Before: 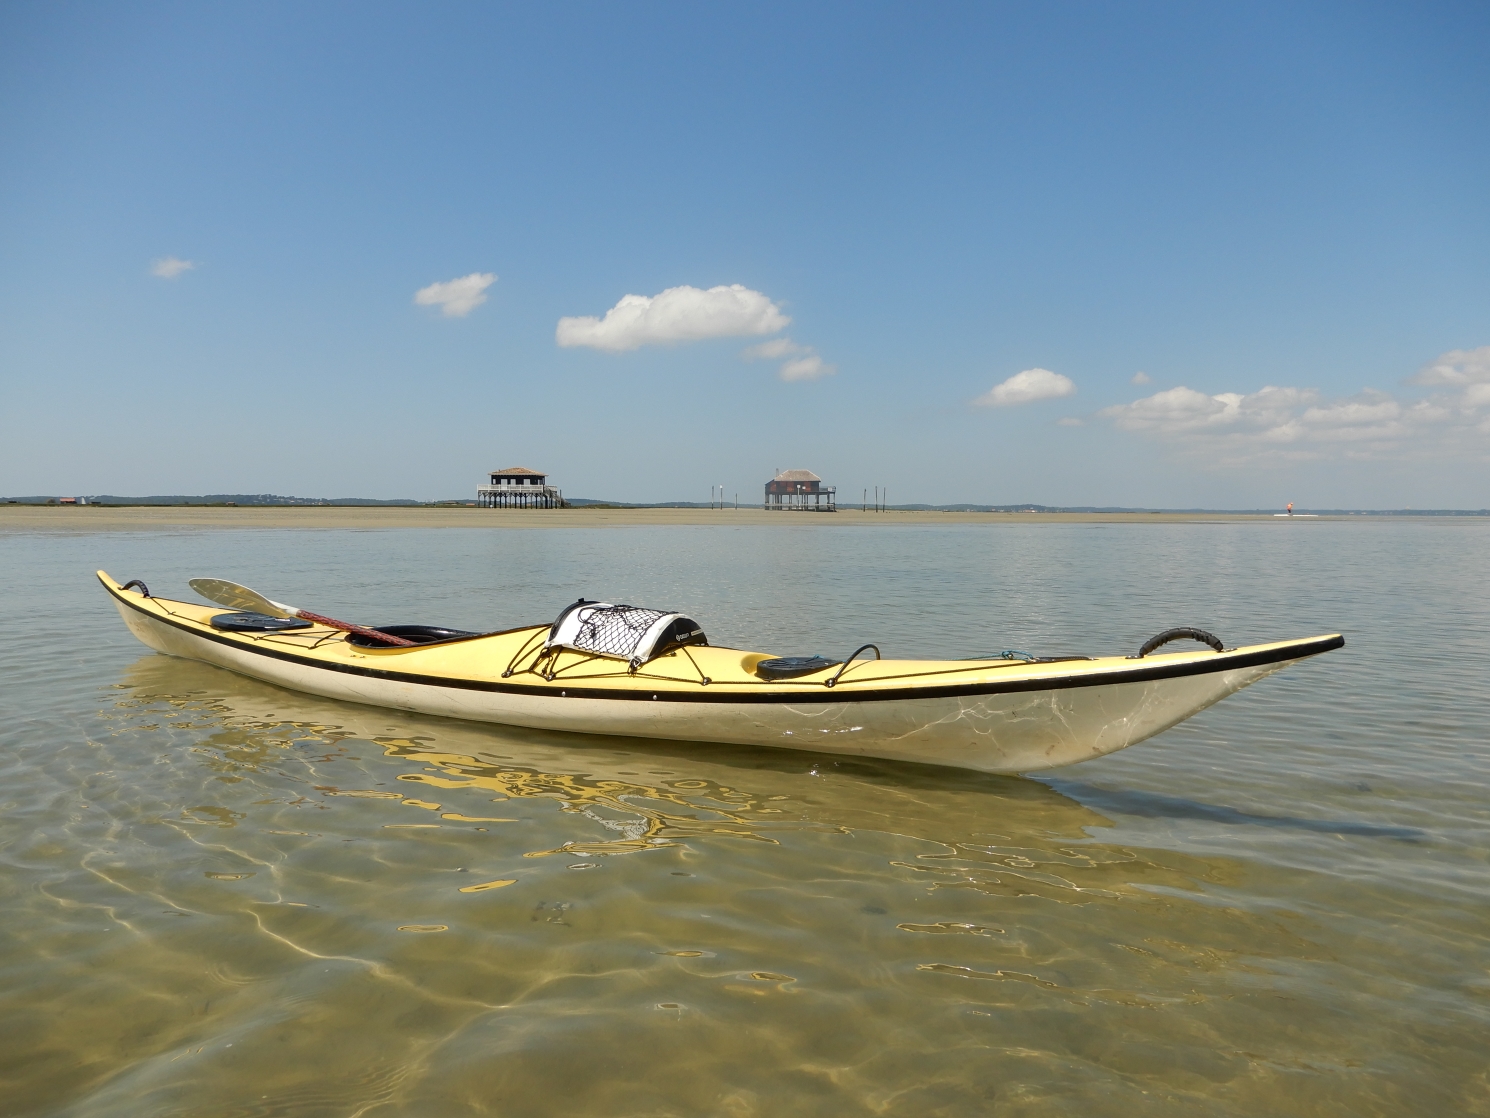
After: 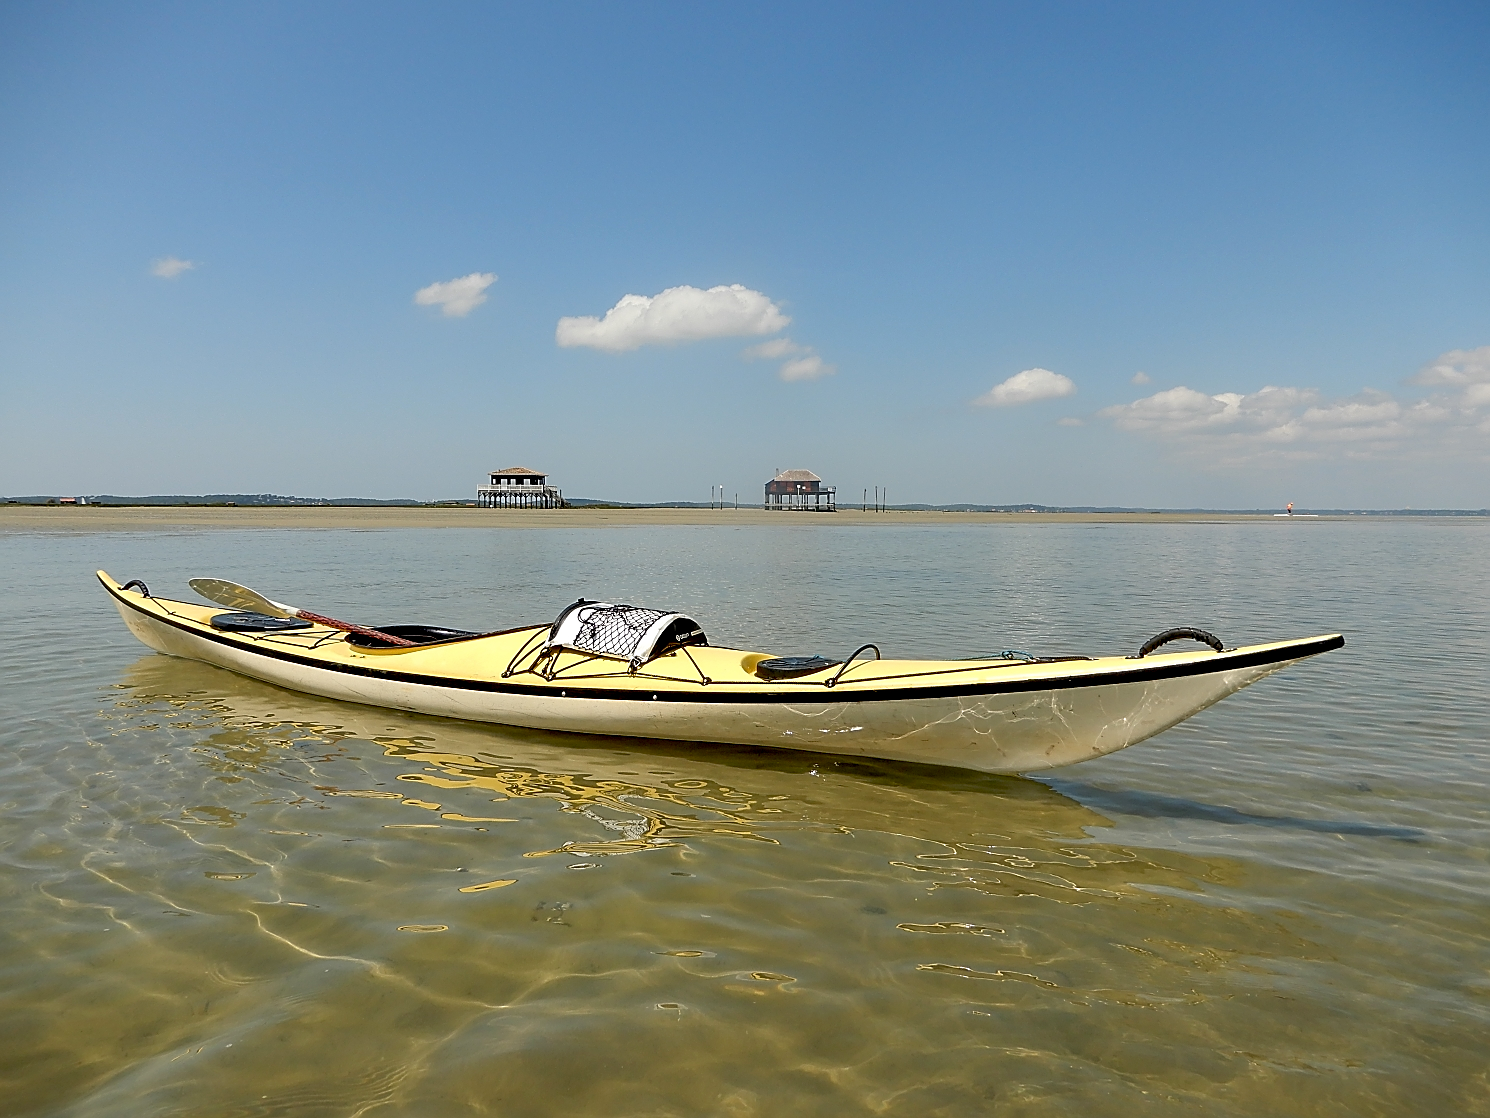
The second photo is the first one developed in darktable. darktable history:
exposure: black level correction 0.016, exposure -0.005 EV, compensate exposure bias true, compensate highlight preservation false
sharpen: radius 1.402, amount 1.253, threshold 0.666
